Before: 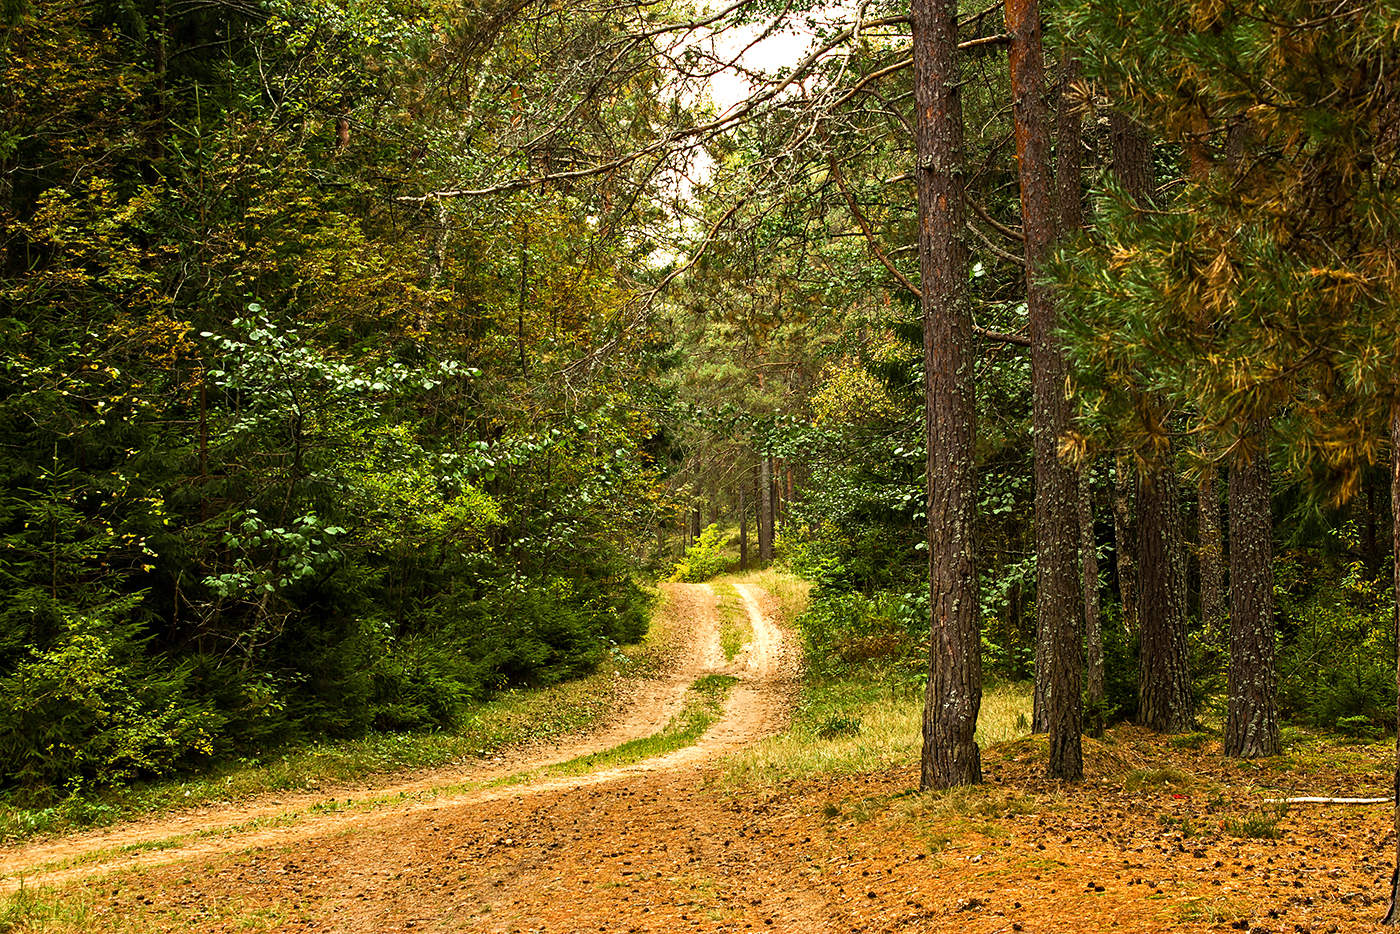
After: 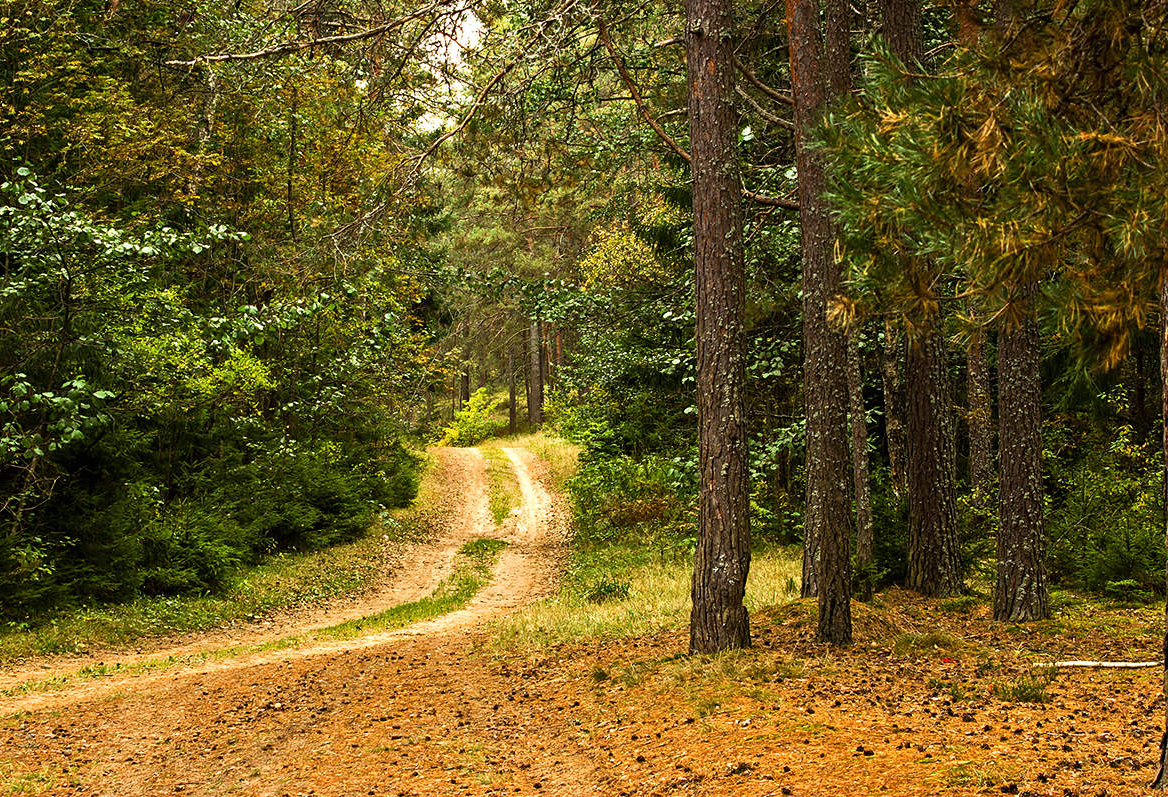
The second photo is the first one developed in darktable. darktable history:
crop: left 16.518%, top 14.578%
